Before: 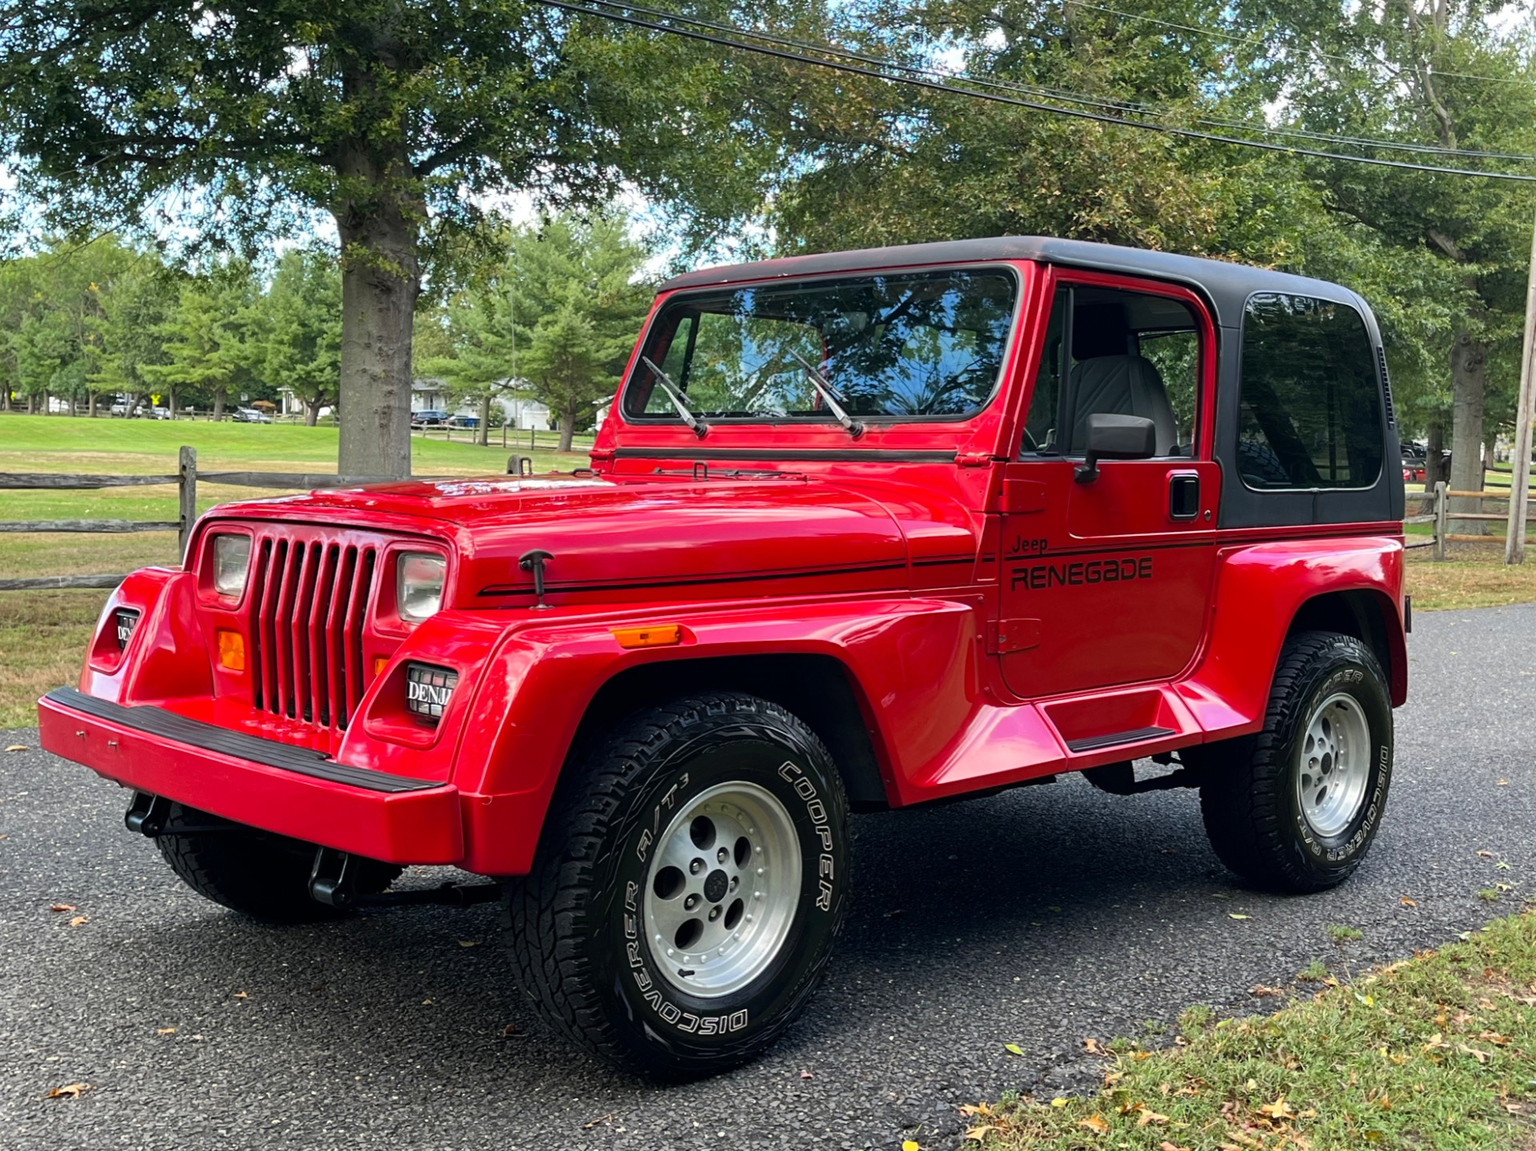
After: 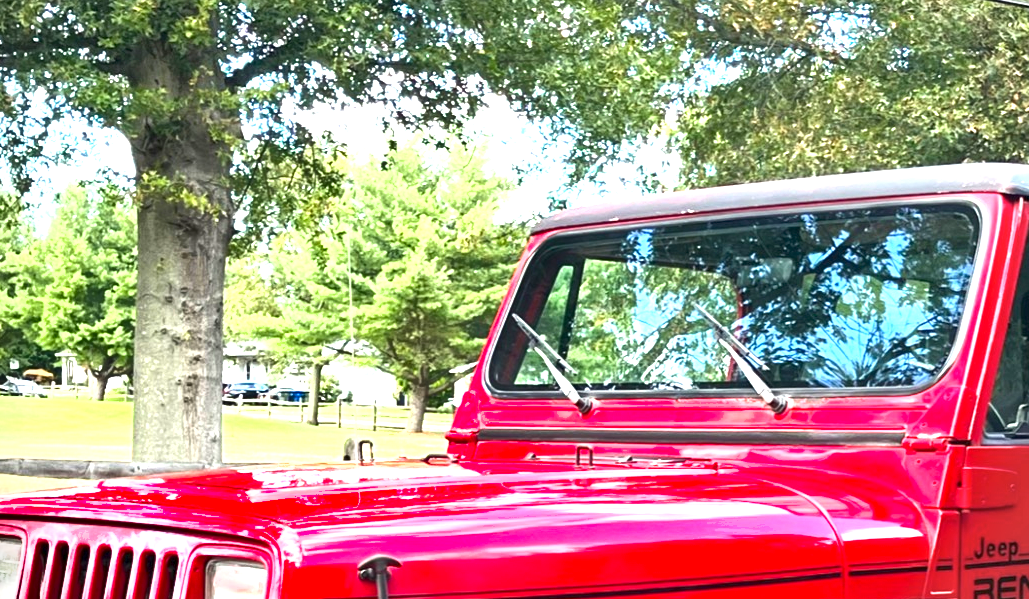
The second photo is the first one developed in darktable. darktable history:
shadows and highlights: shadows 49.47, highlights -41.82, soften with gaussian
crop: left 15.171%, top 9.18%, right 31.223%, bottom 49.134%
exposure: exposure 2 EV, compensate highlight preservation false
vignetting: fall-off start 91.56%, brightness -0.529, saturation -0.505
